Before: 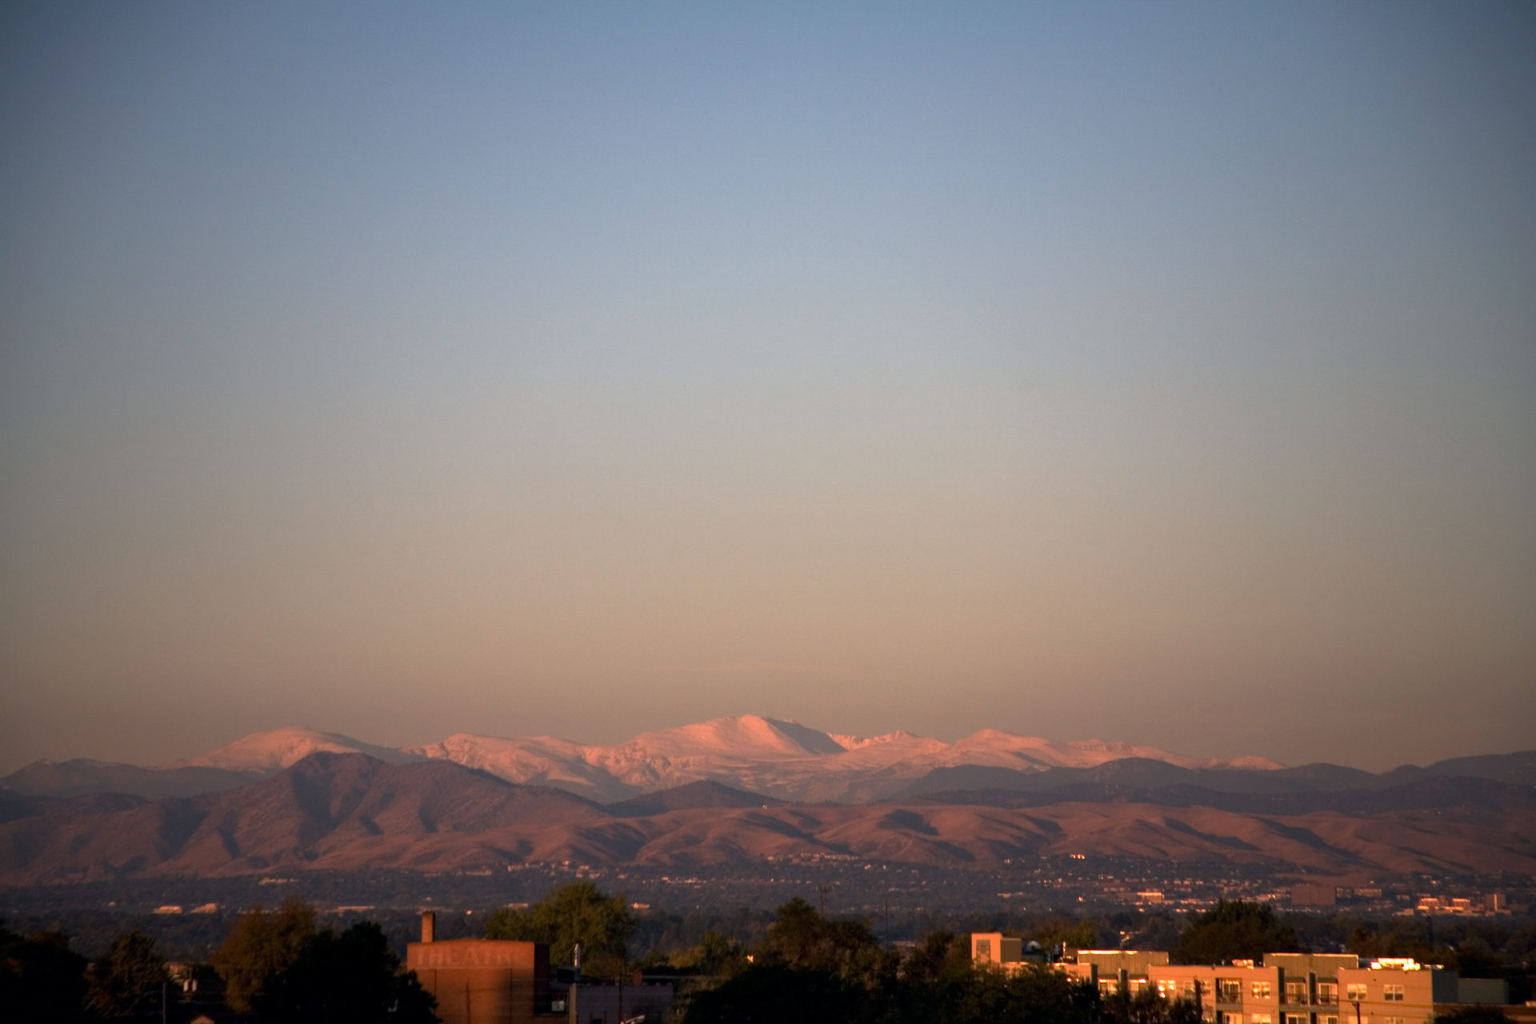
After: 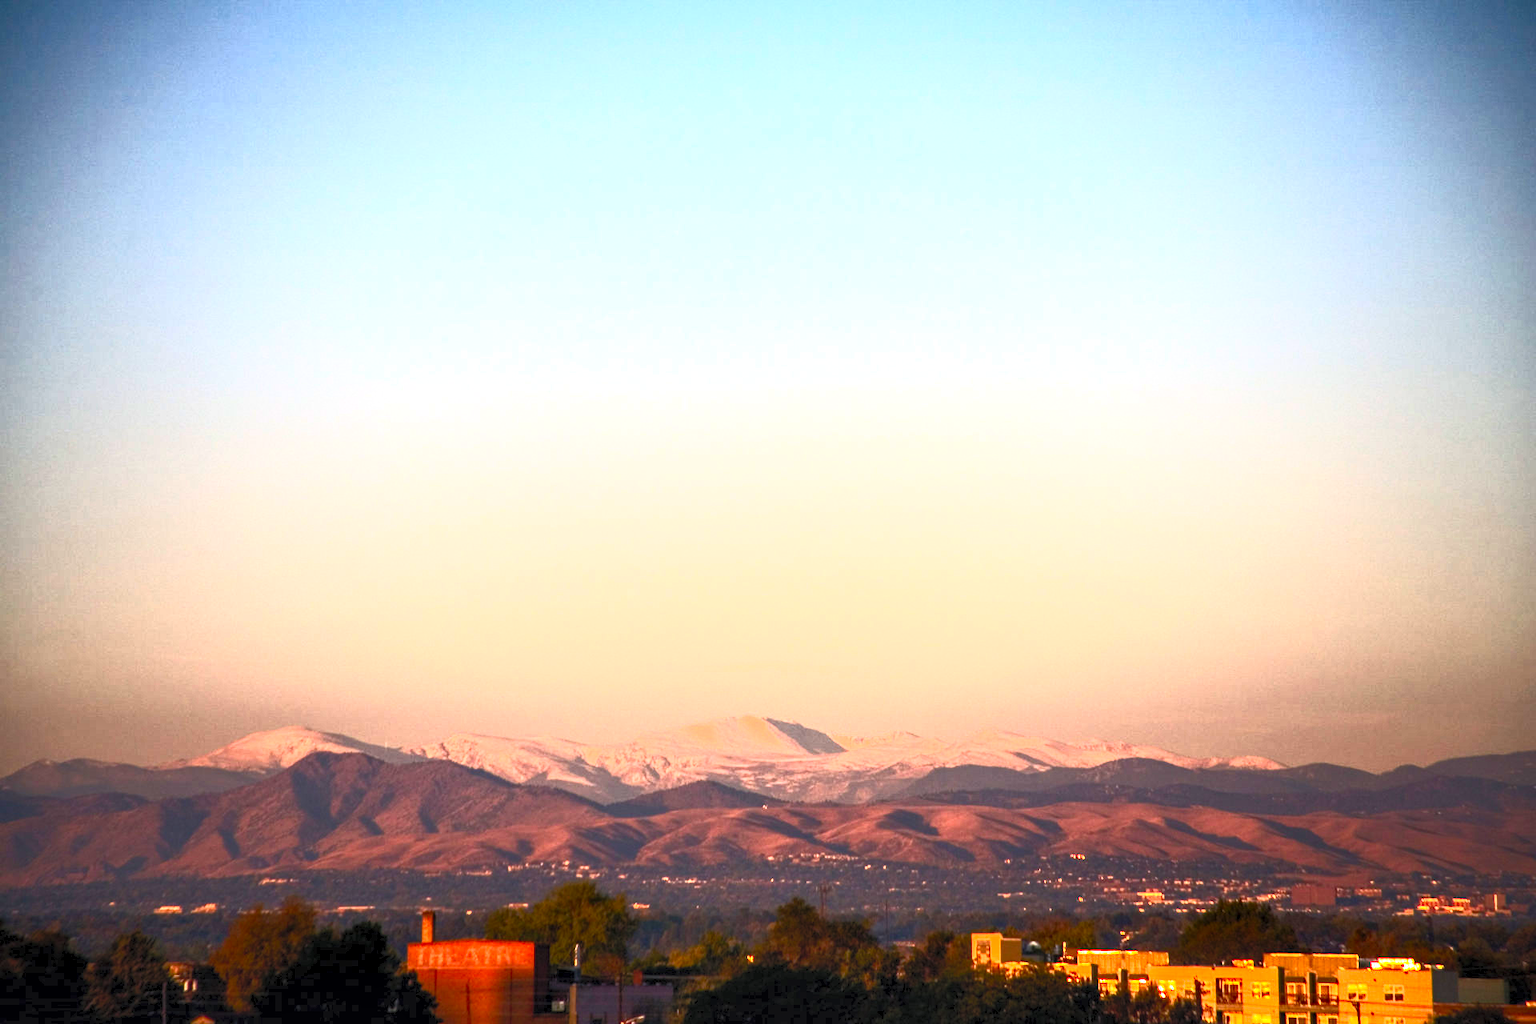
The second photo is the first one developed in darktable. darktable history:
local contrast: highlights 59%, detail 145%
tone equalizer: on, module defaults
contrast brightness saturation: contrast 1, brightness 1, saturation 1
